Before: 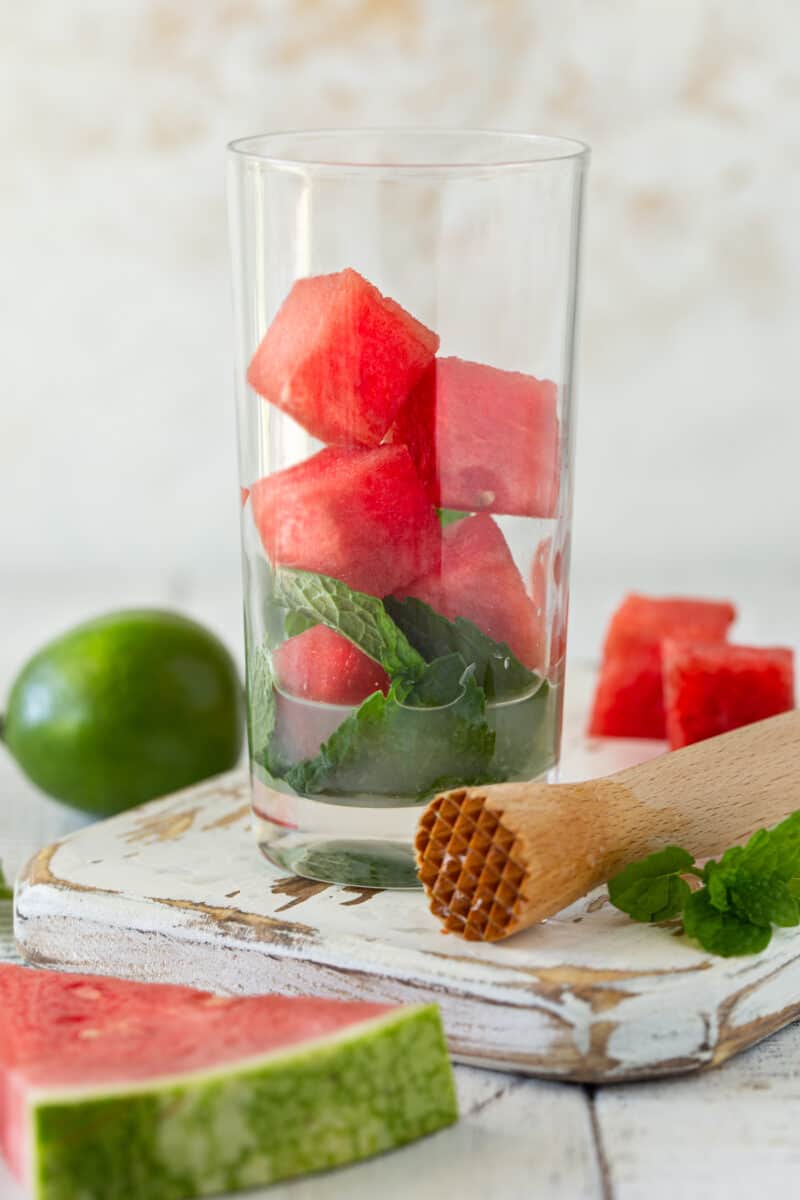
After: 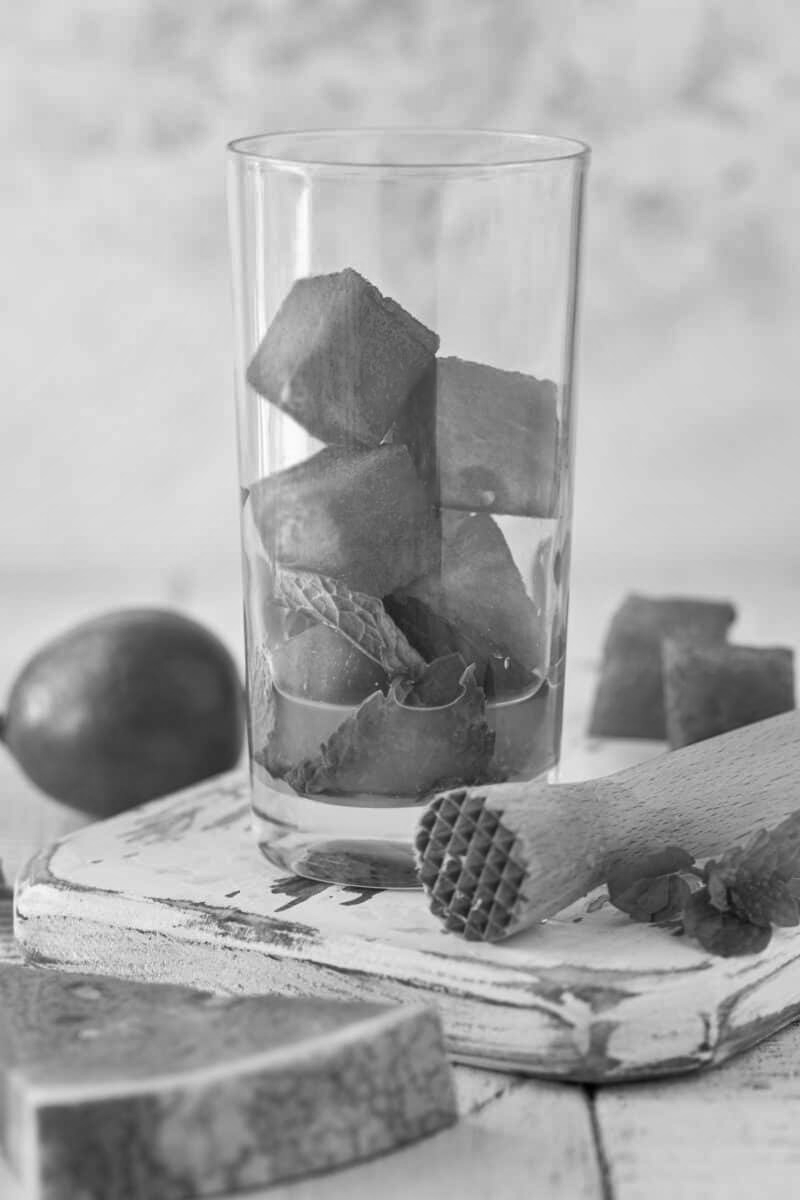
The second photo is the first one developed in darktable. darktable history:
monochrome: on, module defaults
shadows and highlights: shadows 52.42, soften with gaussian
